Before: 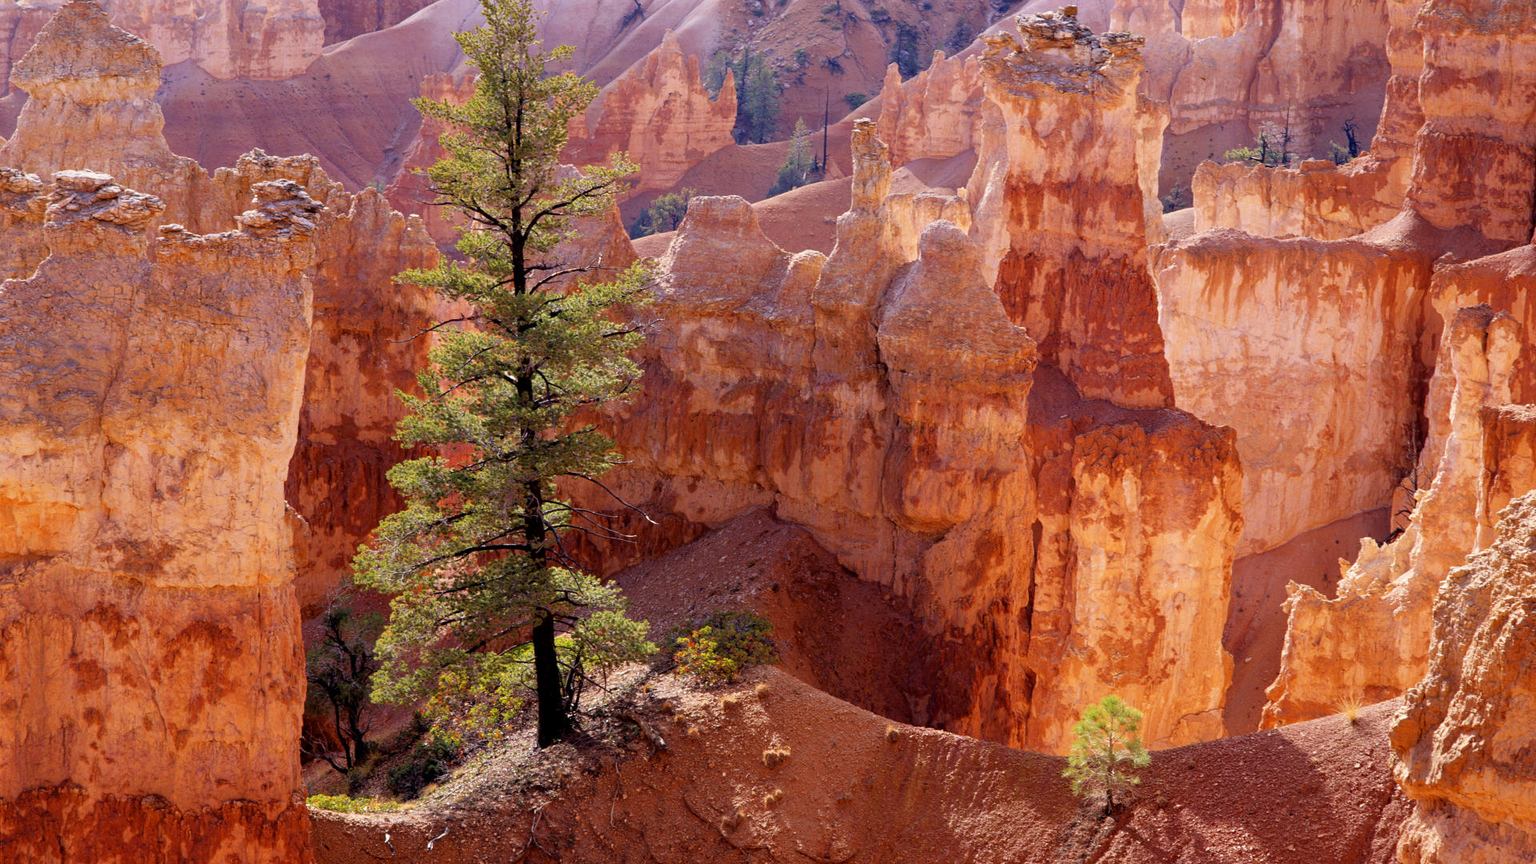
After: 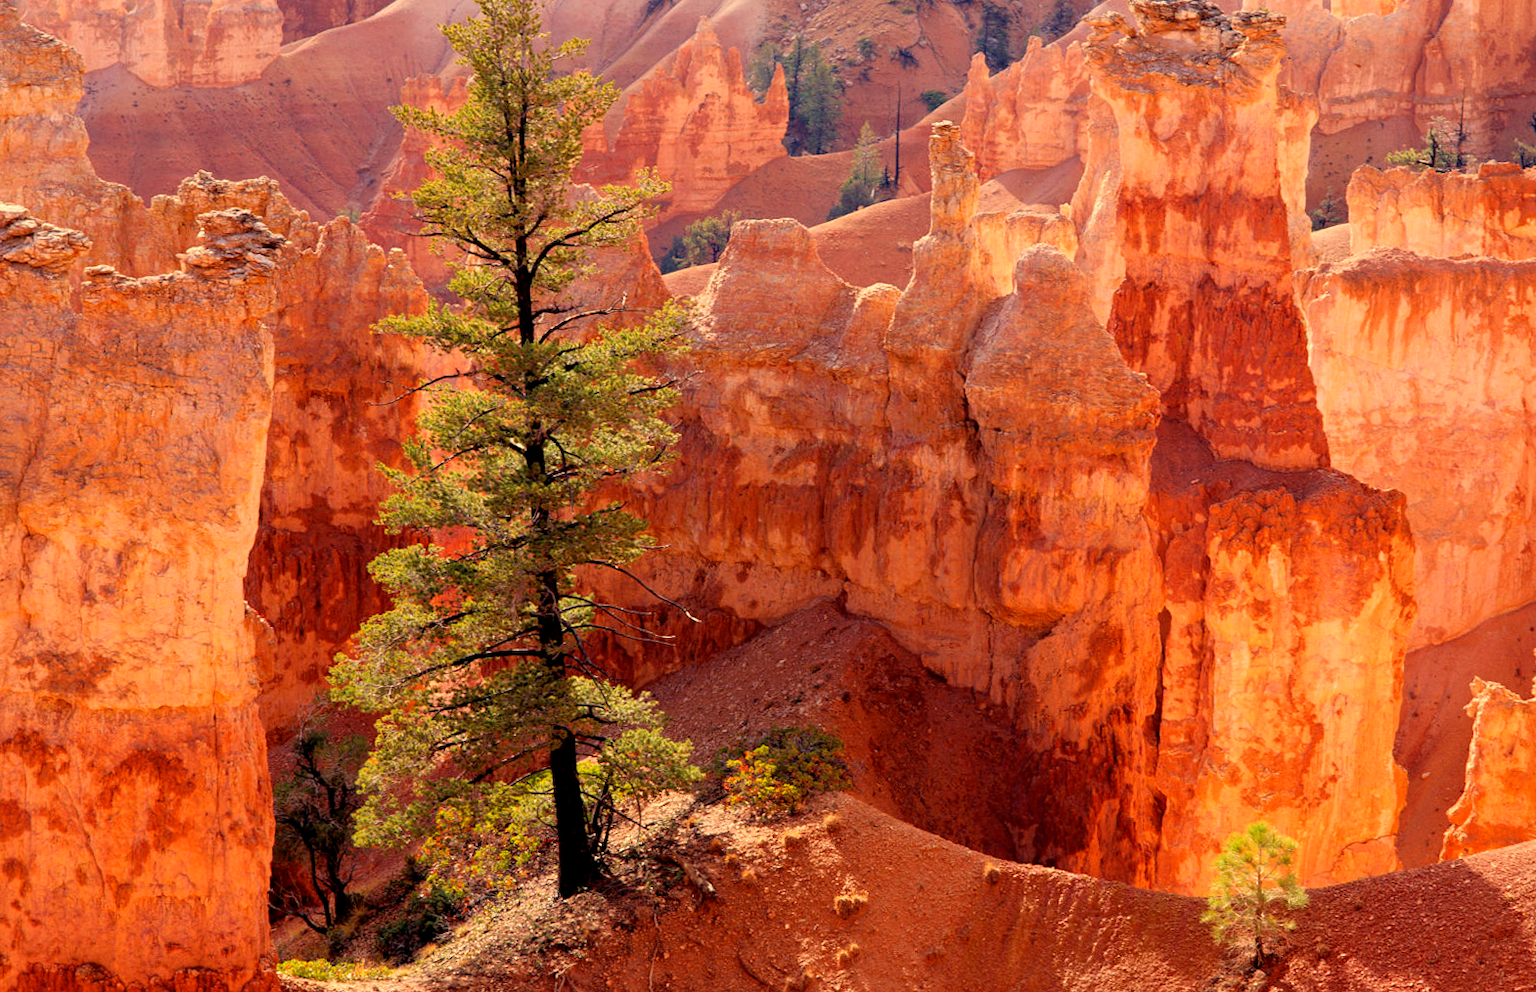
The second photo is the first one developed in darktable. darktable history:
levels: levels [0, 0.492, 0.984]
white balance: red 1.08, blue 0.791
crop and rotate: angle 1°, left 4.281%, top 0.642%, right 11.383%, bottom 2.486%
